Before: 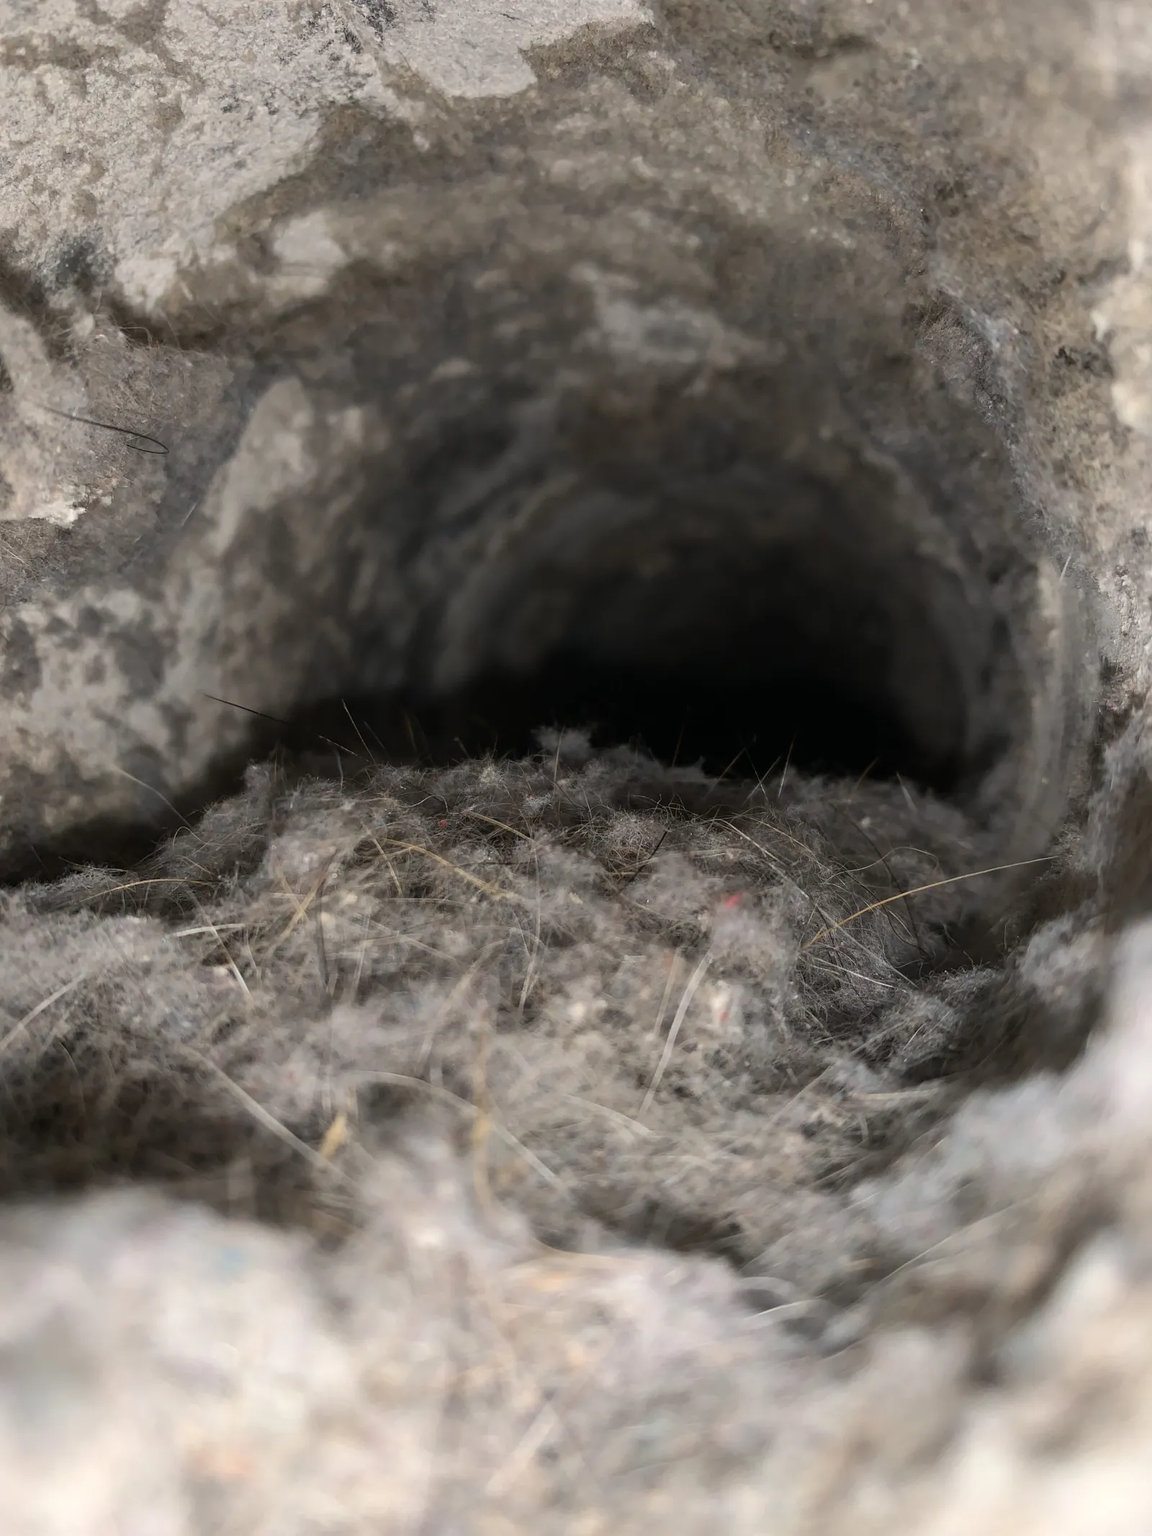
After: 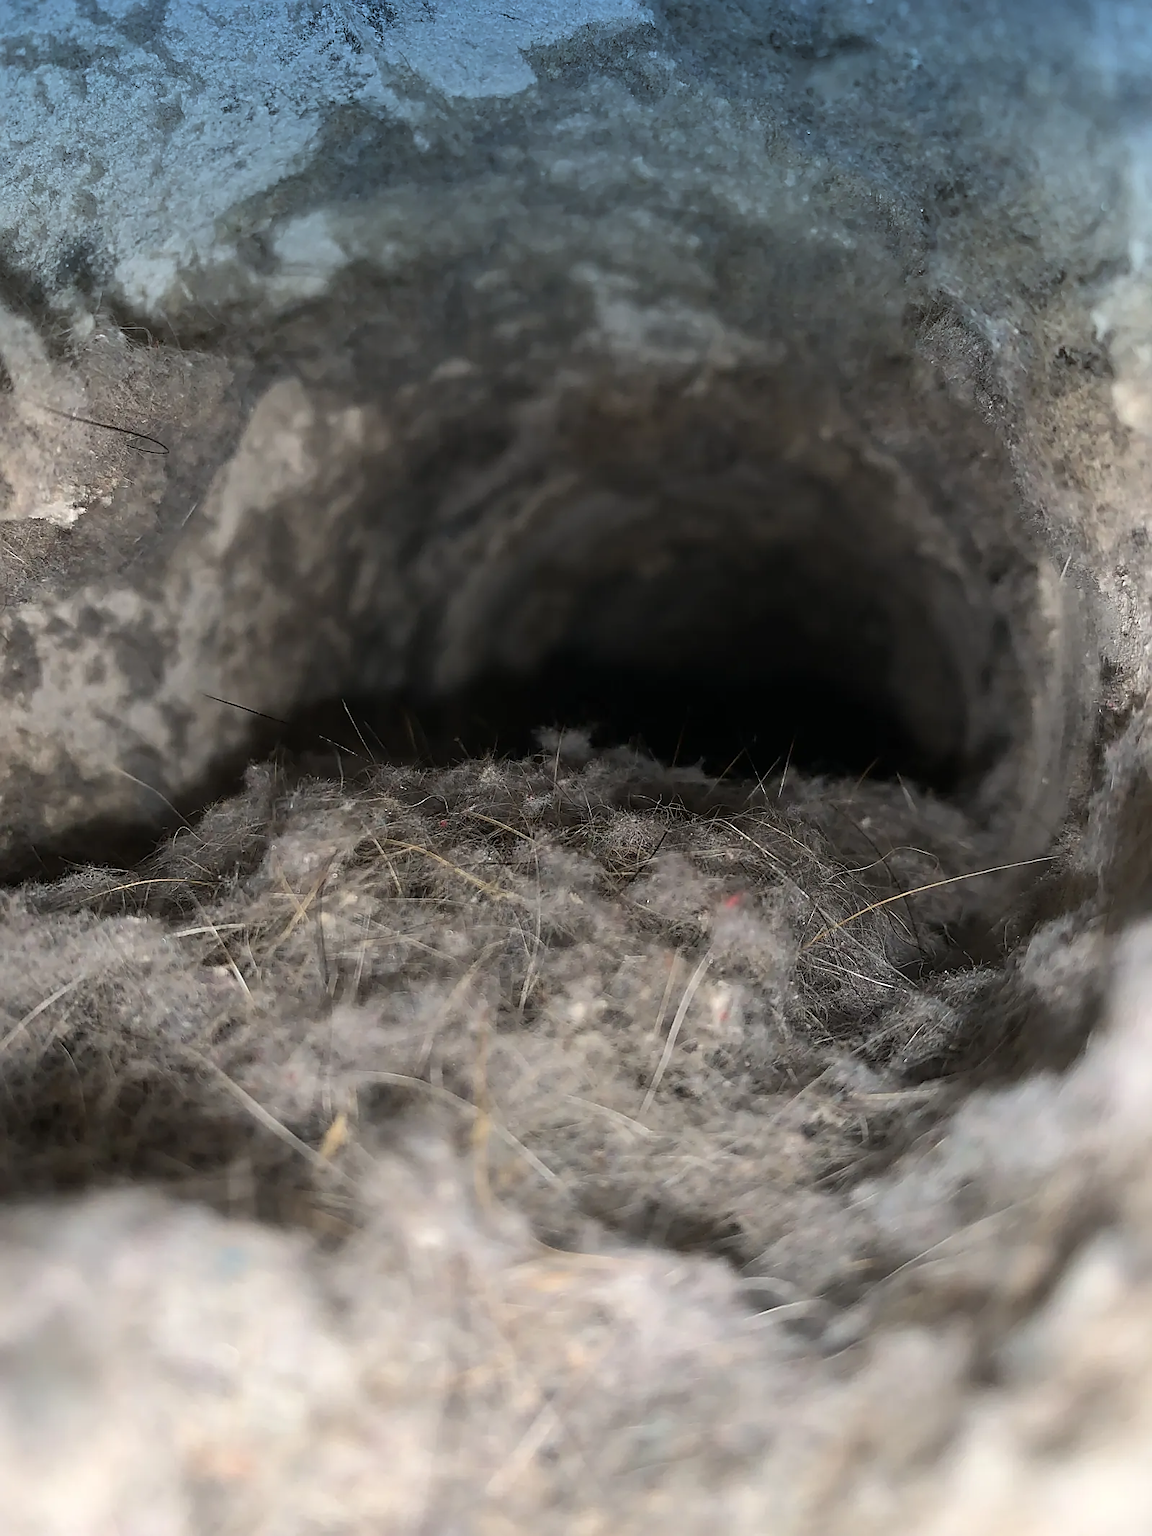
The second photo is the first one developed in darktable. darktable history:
sharpen: radius 1.4, amount 1.25, threshold 0.7
graduated density: density 2.02 EV, hardness 44%, rotation 0.374°, offset 8.21, hue 208.8°, saturation 97%
